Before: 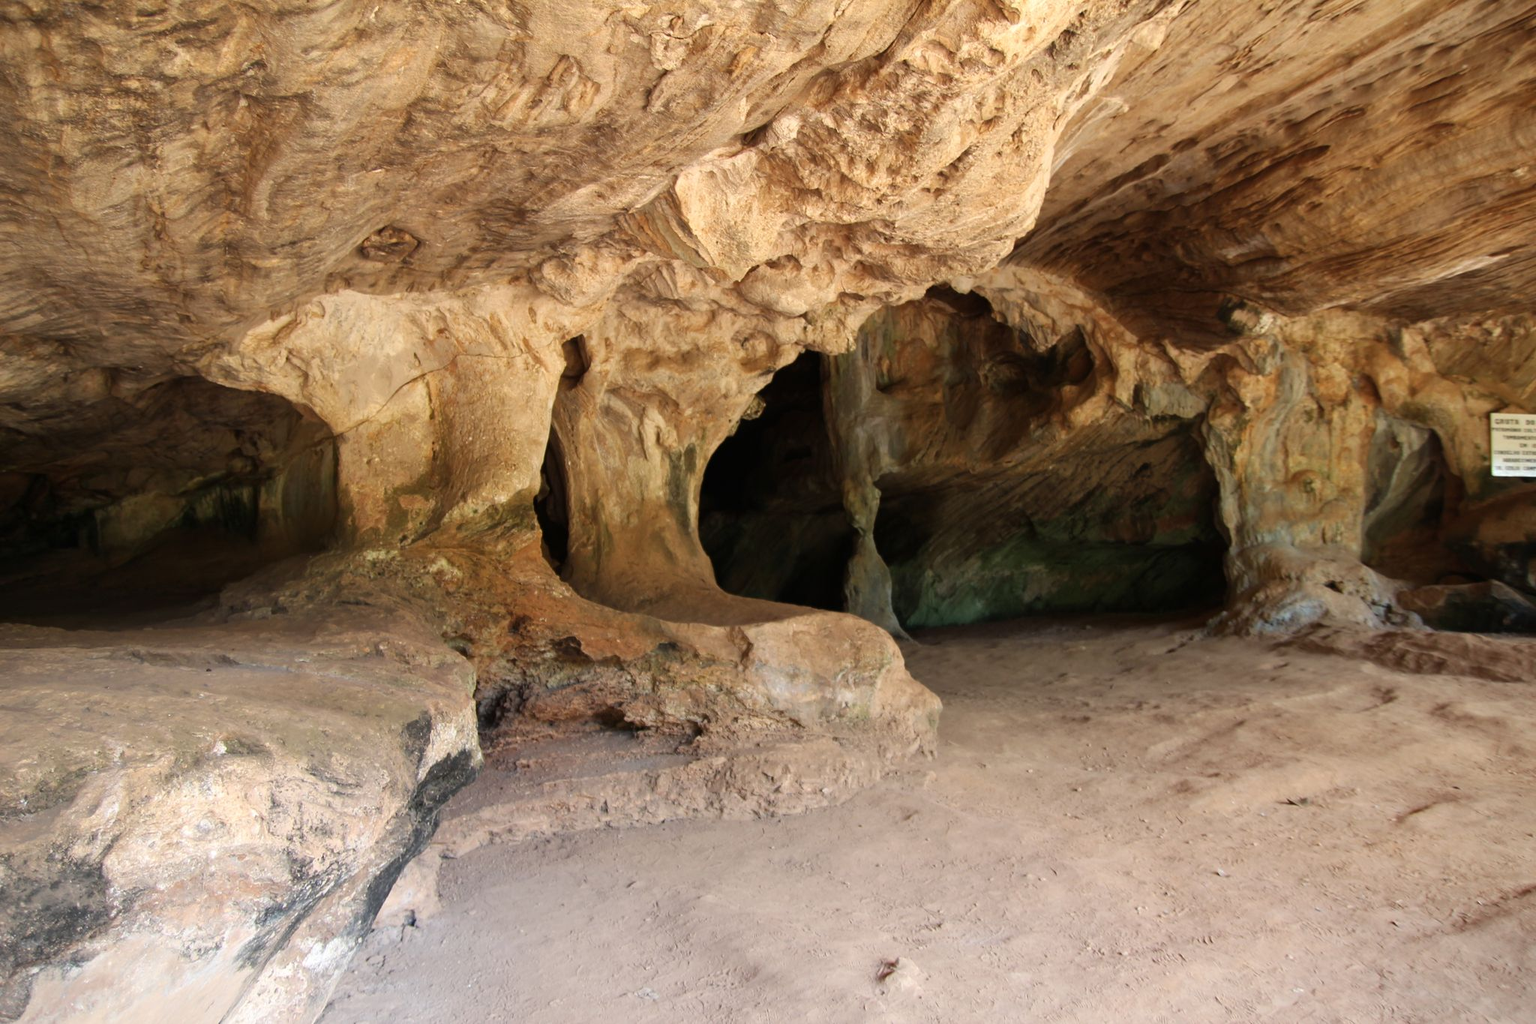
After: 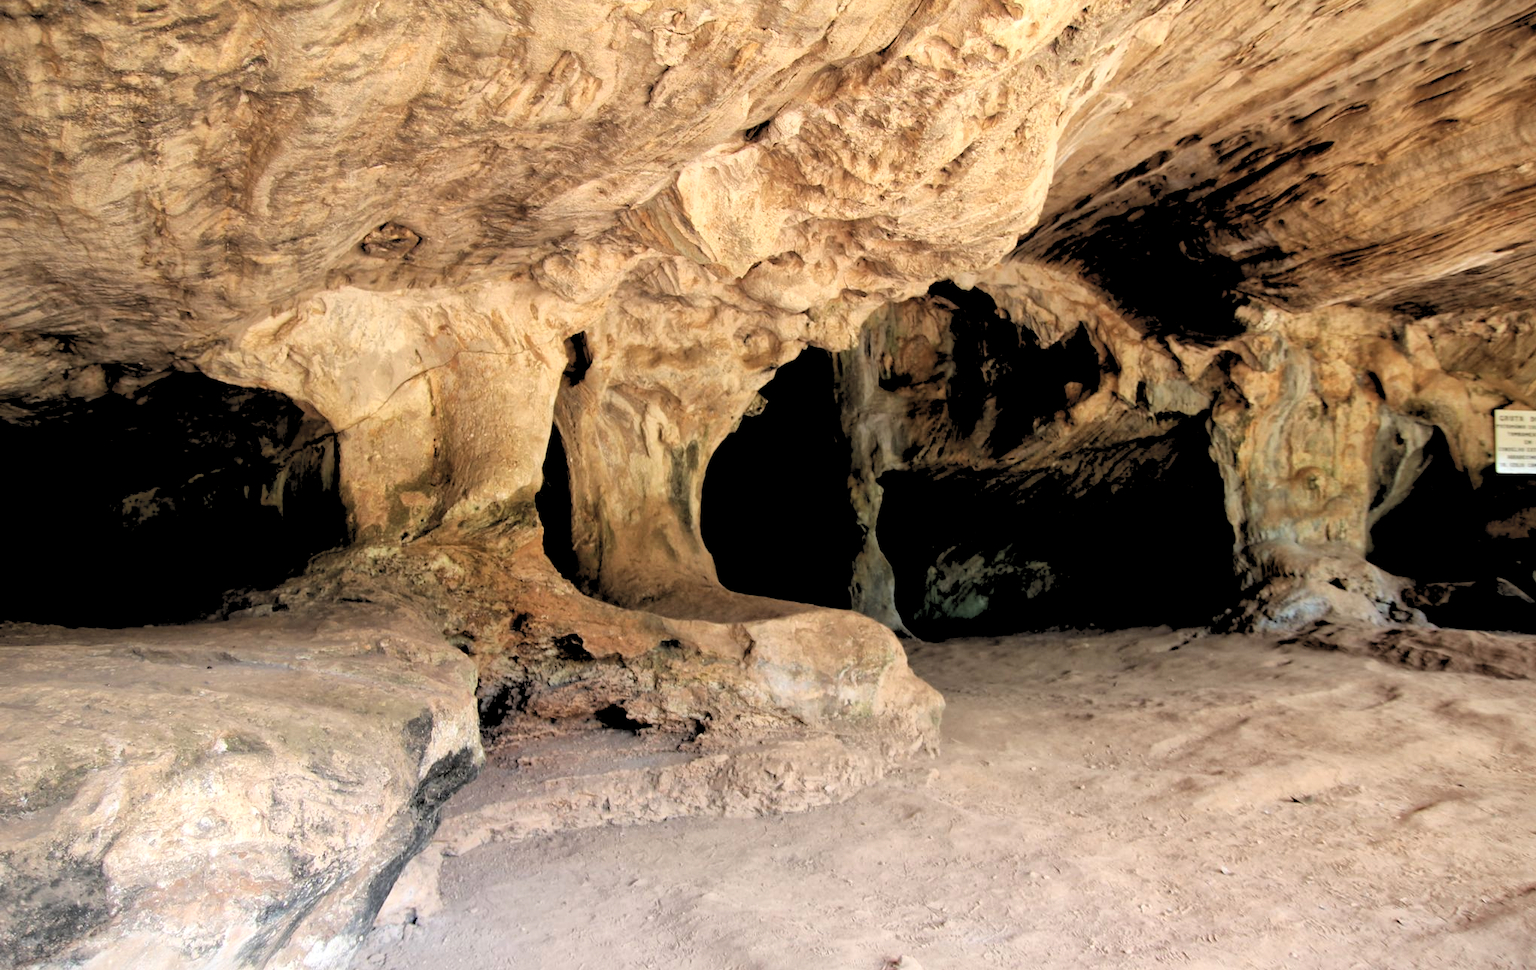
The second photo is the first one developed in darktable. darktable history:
color balance: mode lift, gamma, gain (sRGB)
rgb levels: levels [[0.029, 0.461, 0.922], [0, 0.5, 1], [0, 0.5, 1]]
crop: top 0.448%, right 0.264%, bottom 5.045%
global tonemap: drago (1, 100), detail 1
